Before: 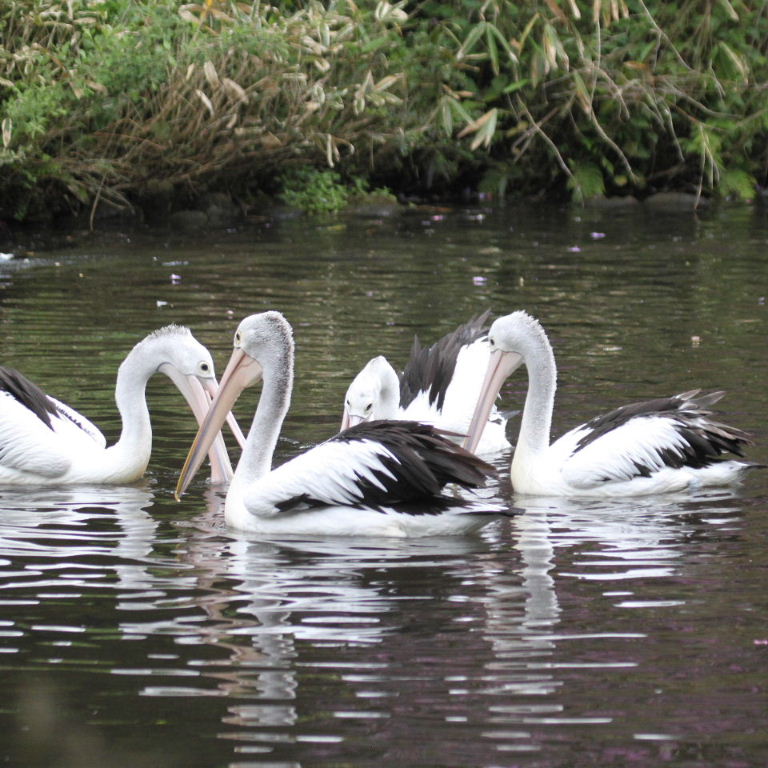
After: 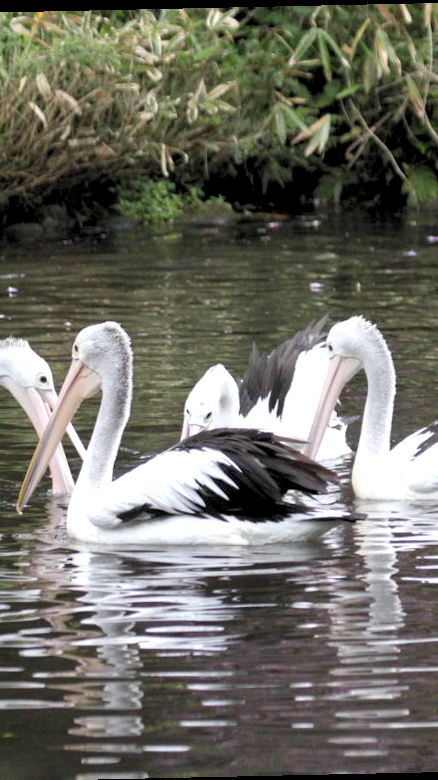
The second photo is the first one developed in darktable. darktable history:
rotate and perspective: rotation -1.24°, automatic cropping off
rgb levels: levels [[0.01, 0.419, 0.839], [0, 0.5, 1], [0, 0.5, 1]]
crop: left 21.674%, right 22.086%
